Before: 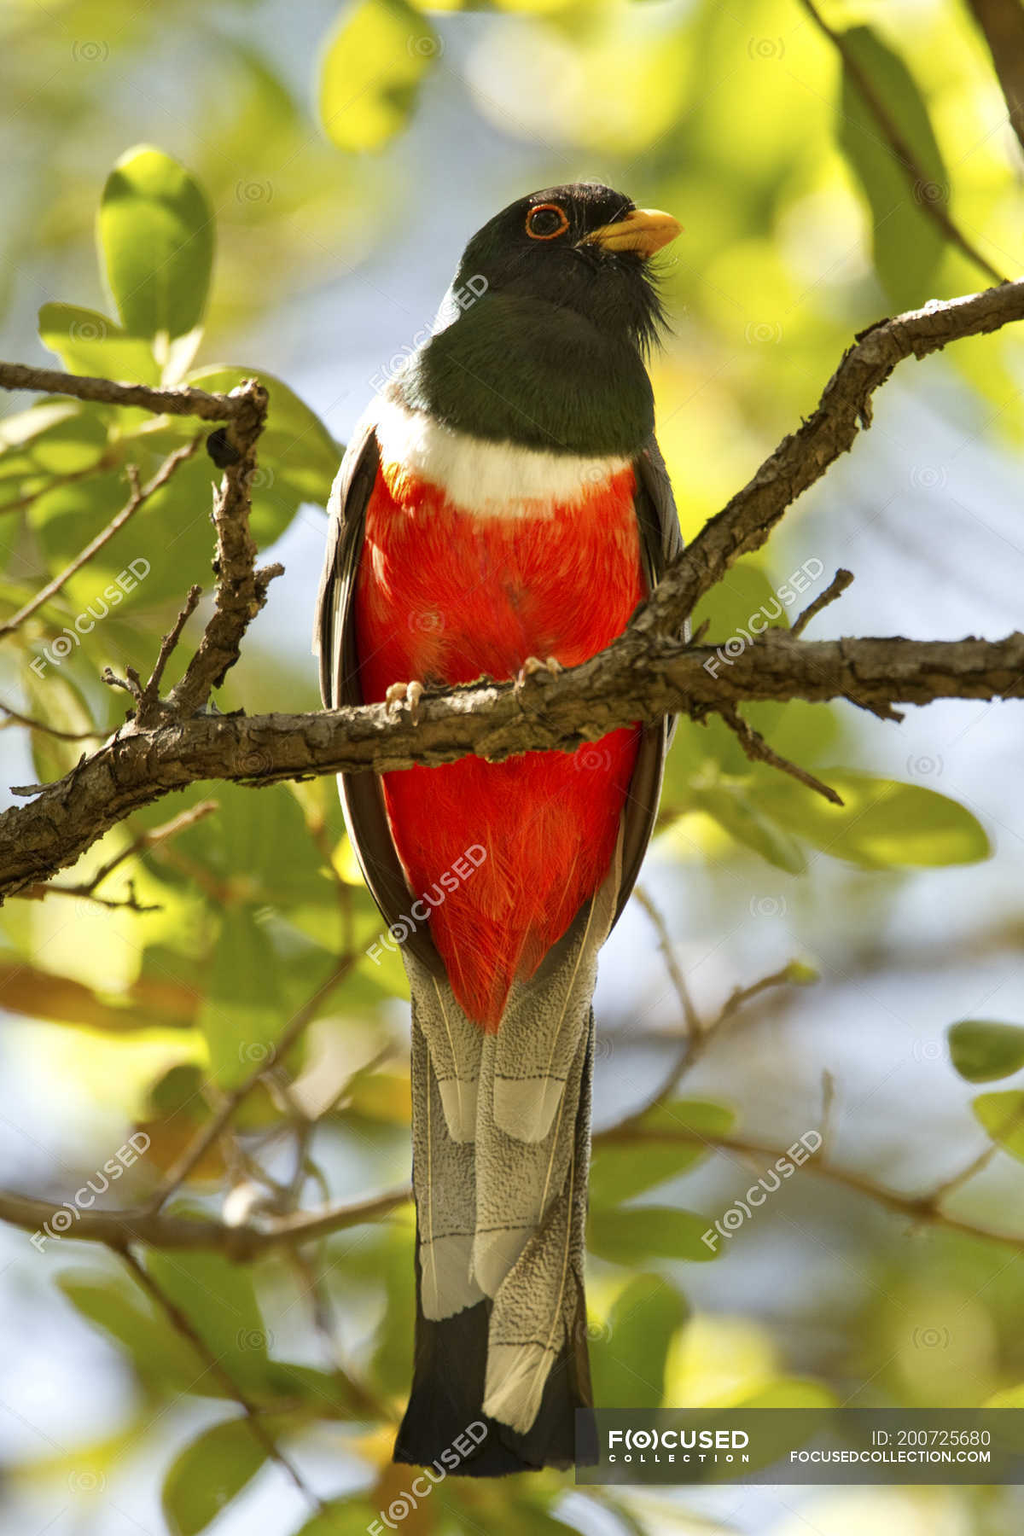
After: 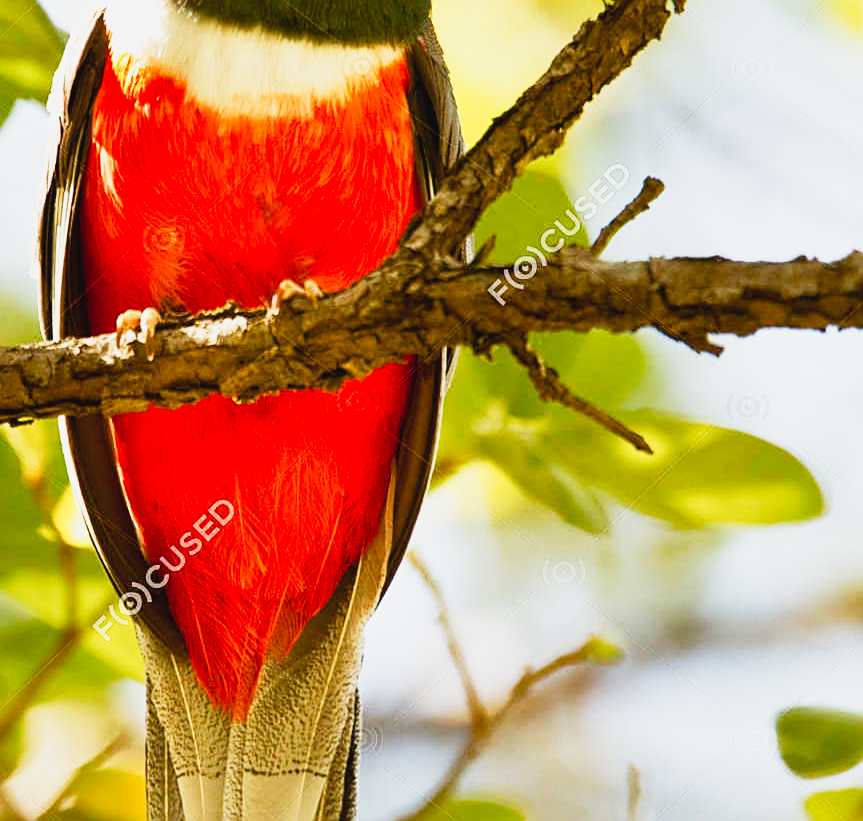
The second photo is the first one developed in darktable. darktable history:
color balance rgb: shadows lift › chroma 1.001%, shadows lift › hue 31.65°, power › hue 214.78°, linear chroma grading › shadows -2.773%, linear chroma grading › highlights -3.968%, perceptual saturation grading › global saturation 20%, perceptual saturation grading › highlights -25.862%, perceptual saturation grading › shadows 25.637%
sharpen: on, module defaults
tone curve: curves: ch0 [(0, 0.036) (0.119, 0.115) (0.461, 0.479) (0.715, 0.767) (0.817, 0.865) (1, 0.998)]; ch1 [(0, 0) (0.377, 0.416) (0.44, 0.461) (0.487, 0.49) (0.514, 0.525) (0.538, 0.561) (0.67, 0.713) (1, 1)]; ch2 [(0, 0) (0.38, 0.405) (0.463, 0.445) (0.492, 0.486) (0.529, 0.533) (0.578, 0.59) (0.653, 0.698) (1, 1)], preserve colors none
crop and rotate: left 28.07%, top 27.266%, bottom 27.108%
base curve: curves: ch0 [(0, 0) (0.088, 0.125) (0.176, 0.251) (0.354, 0.501) (0.613, 0.749) (1, 0.877)], preserve colors none
exposure: black level correction 0.002, compensate highlight preservation false
